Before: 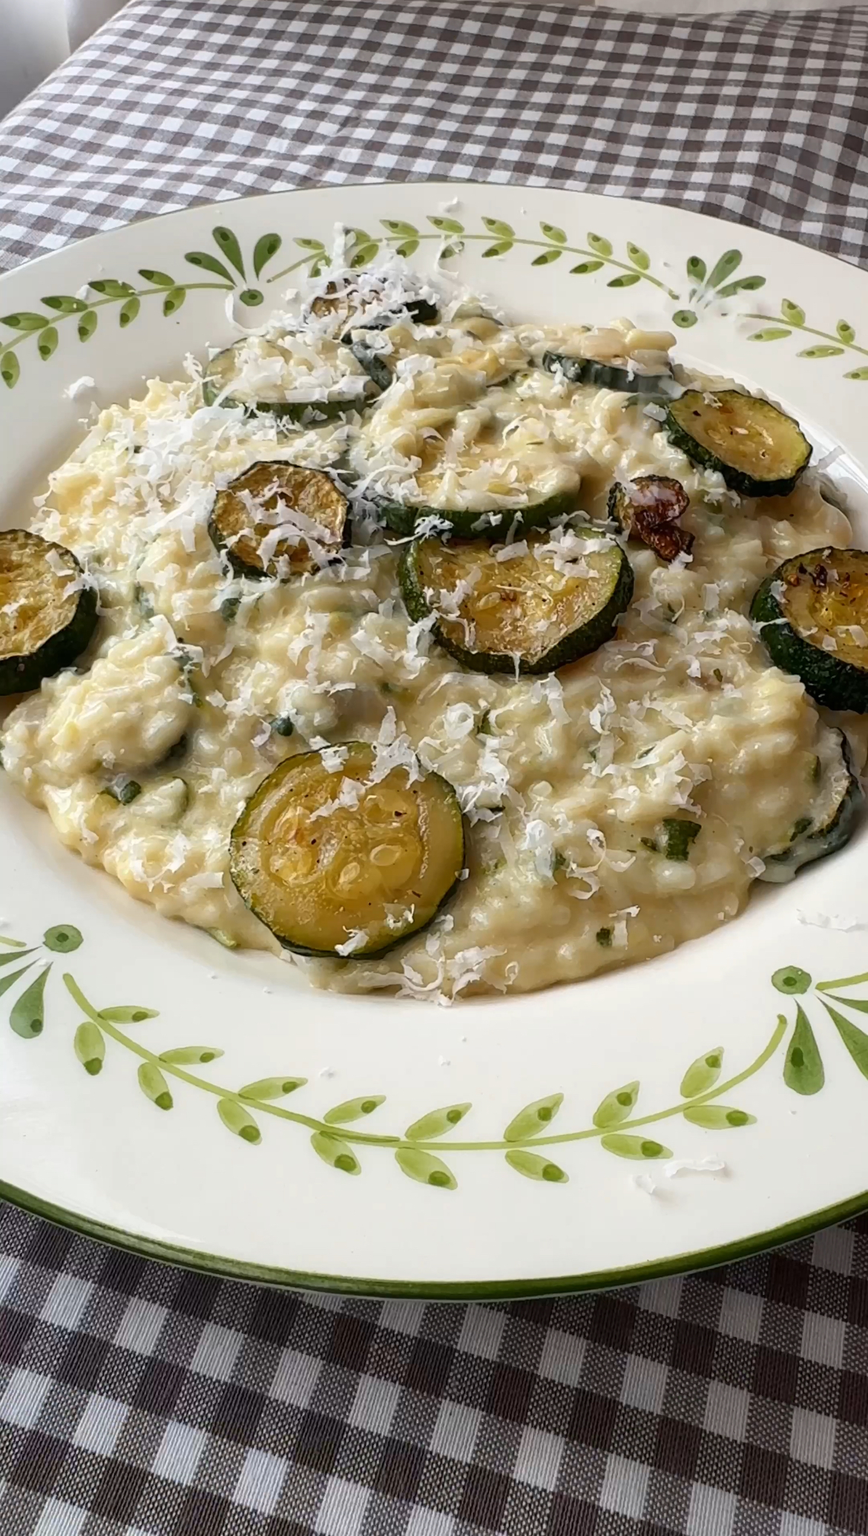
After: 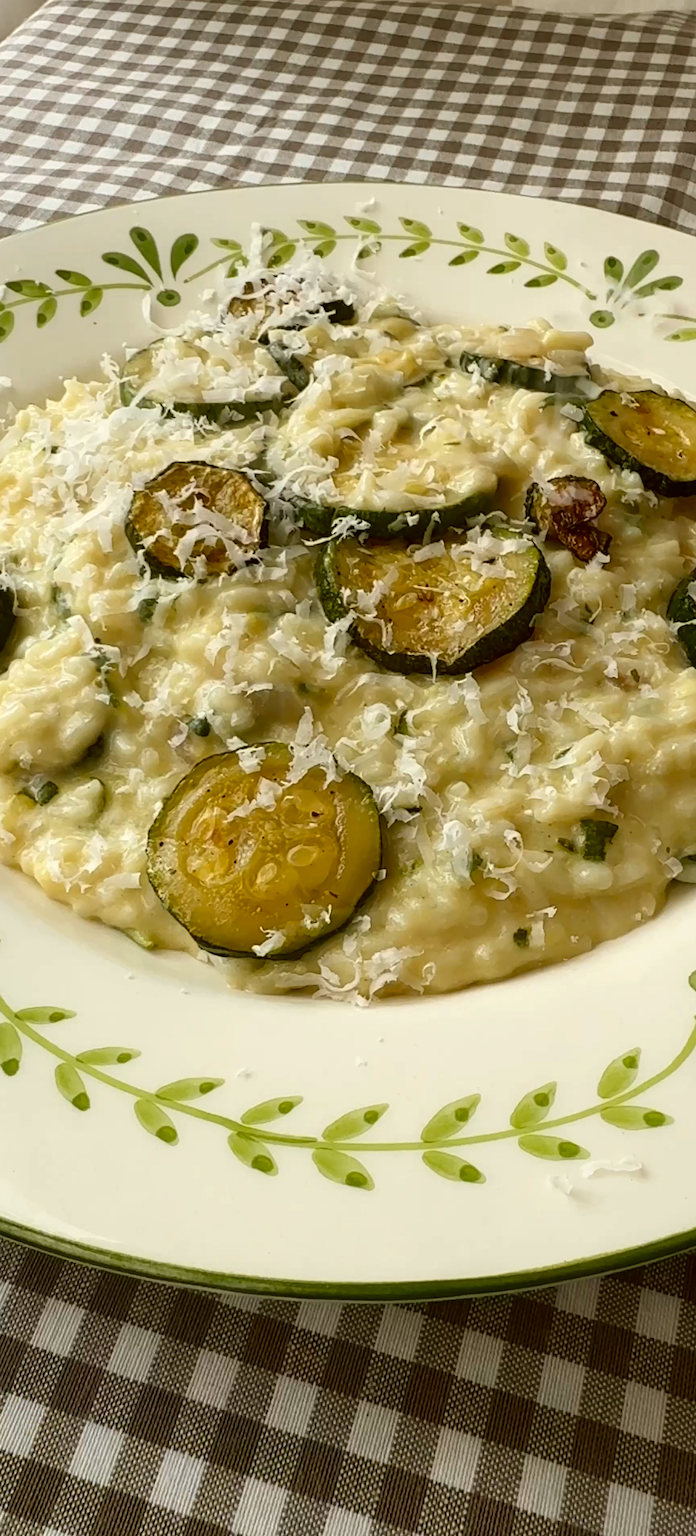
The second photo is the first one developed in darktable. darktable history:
color correction: highlights a* -1.43, highlights b* 10.12, shadows a* 0.395, shadows b* 19.35
crop and rotate: left 9.597%, right 10.195%
